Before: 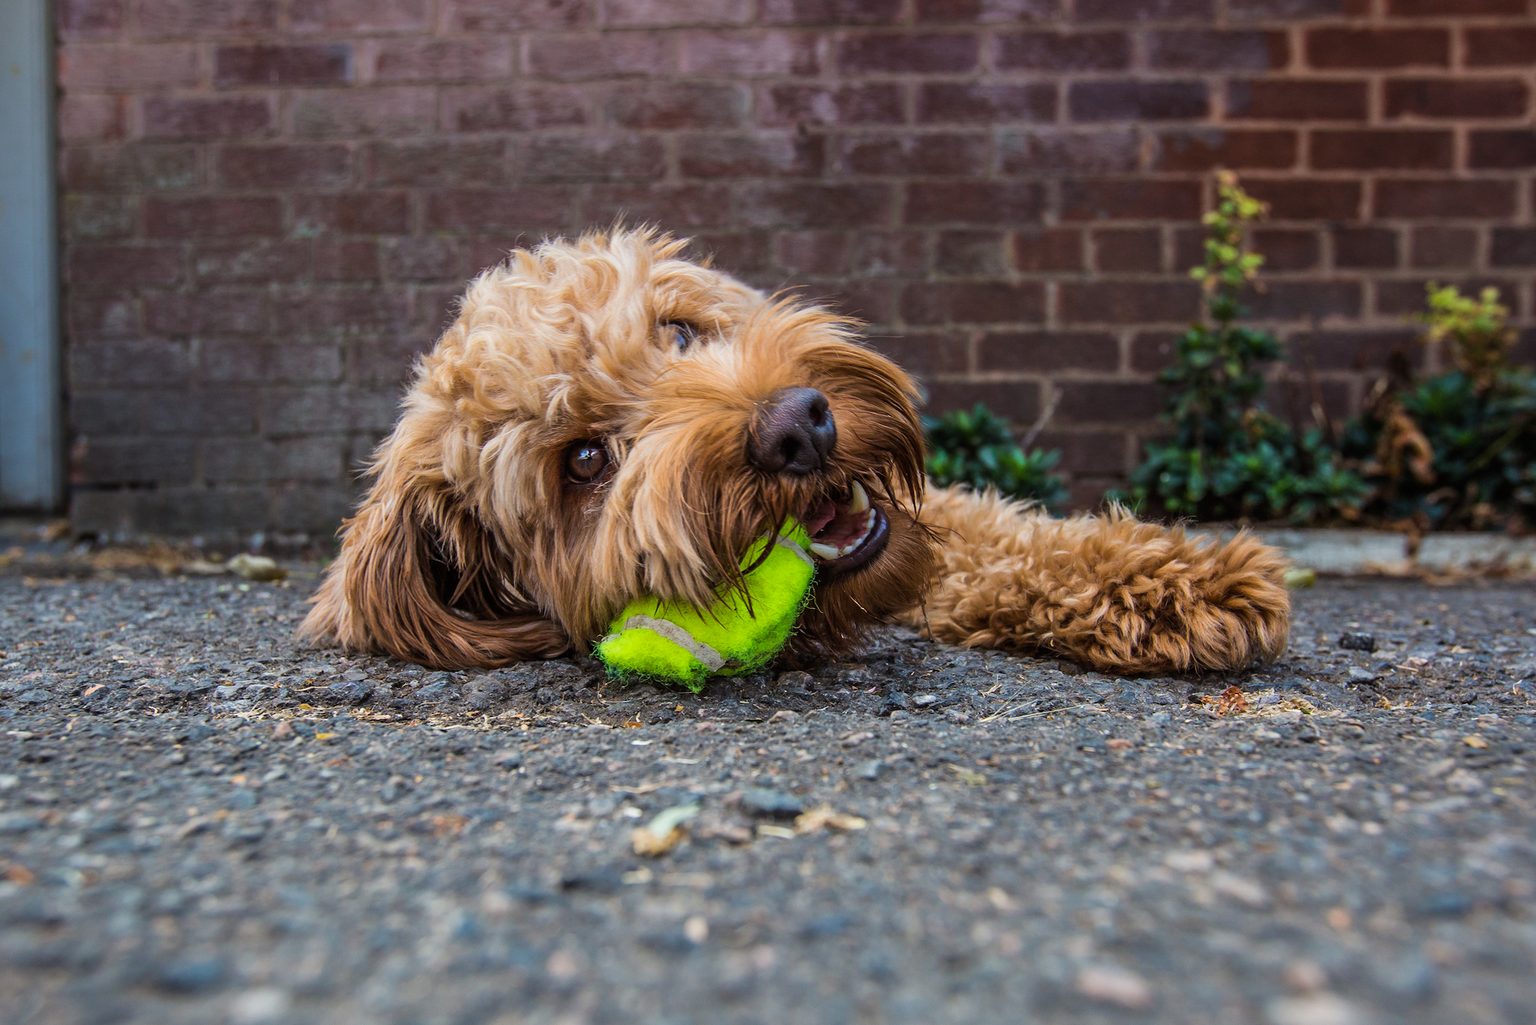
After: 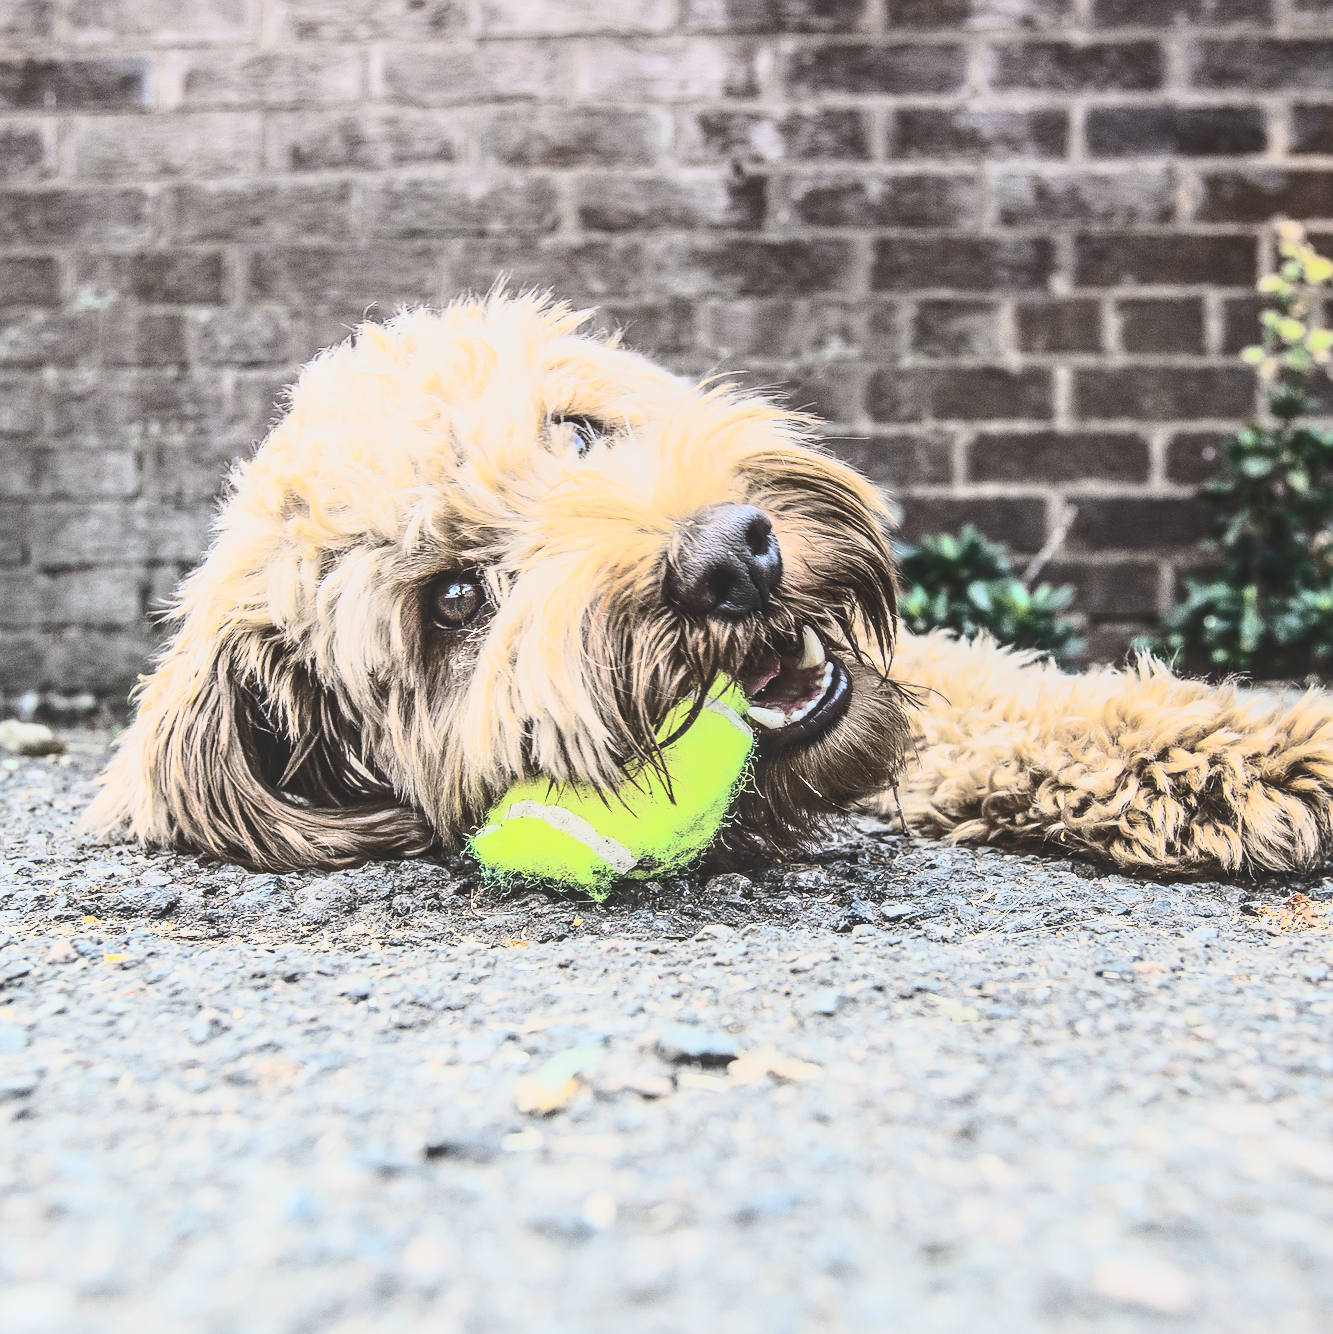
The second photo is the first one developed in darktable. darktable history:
exposure: exposure 0.555 EV, compensate exposure bias true, compensate highlight preservation false
local contrast: highlights 46%, shadows 3%, detail 100%
sharpen: radius 0.974, amount 0.606
crop and rotate: left 15.375%, right 17.943%
tone equalizer: on, module defaults
tone curve: curves: ch0 [(0, 0) (0.094, 0.039) (0.243, 0.155) (0.411, 0.482) (0.479, 0.583) (0.654, 0.742) (0.793, 0.851) (0.994, 0.974)]; ch1 [(0, 0) (0.161, 0.092) (0.35, 0.33) (0.392, 0.392) (0.456, 0.456) (0.505, 0.502) (0.537, 0.518) (0.553, 0.53) (0.573, 0.569) (0.718, 0.718) (1, 1)]; ch2 [(0, 0) (0.346, 0.362) (0.411, 0.412) (0.502, 0.502) (0.531, 0.521) (0.576, 0.553) (0.615, 0.621) (1, 1)], color space Lab, independent channels, preserve colors none
contrast brightness saturation: contrast 0.581, brightness 0.572, saturation -0.327
